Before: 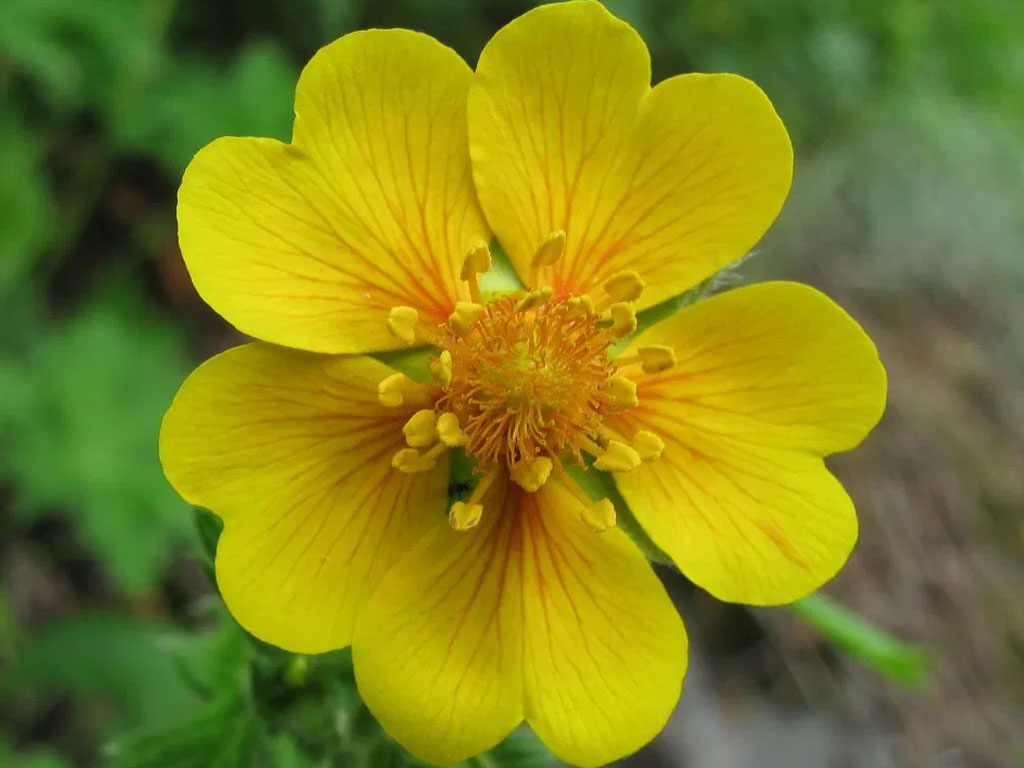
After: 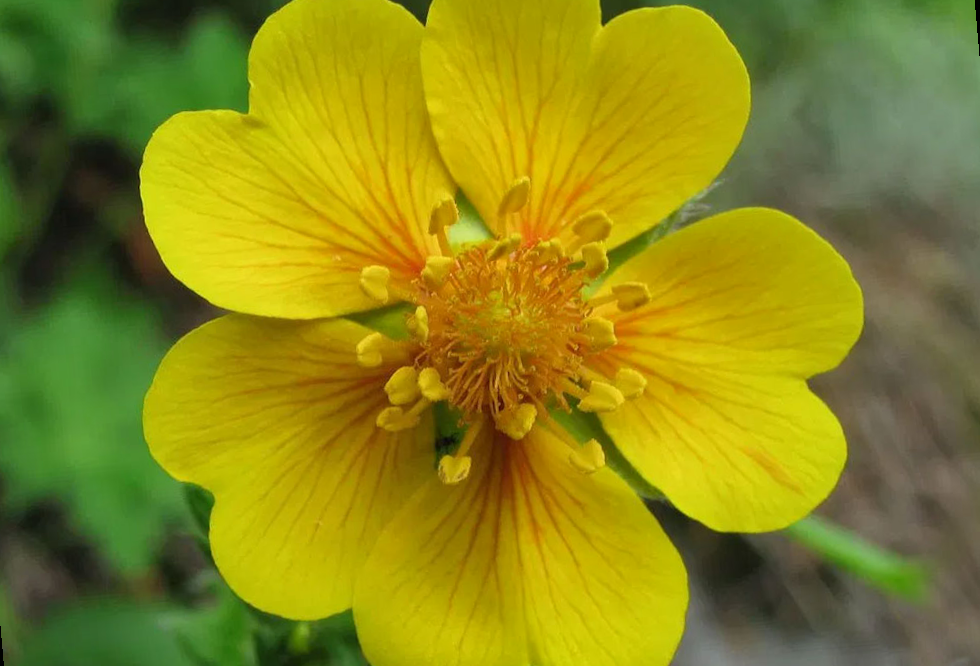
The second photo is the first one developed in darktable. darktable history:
rotate and perspective: rotation -5°, crop left 0.05, crop right 0.952, crop top 0.11, crop bottom 0.89
shadows and highlights: radius 125.46, shadows 30.51, highlights -30.51, low approximation 0.01, soften with gaussian
